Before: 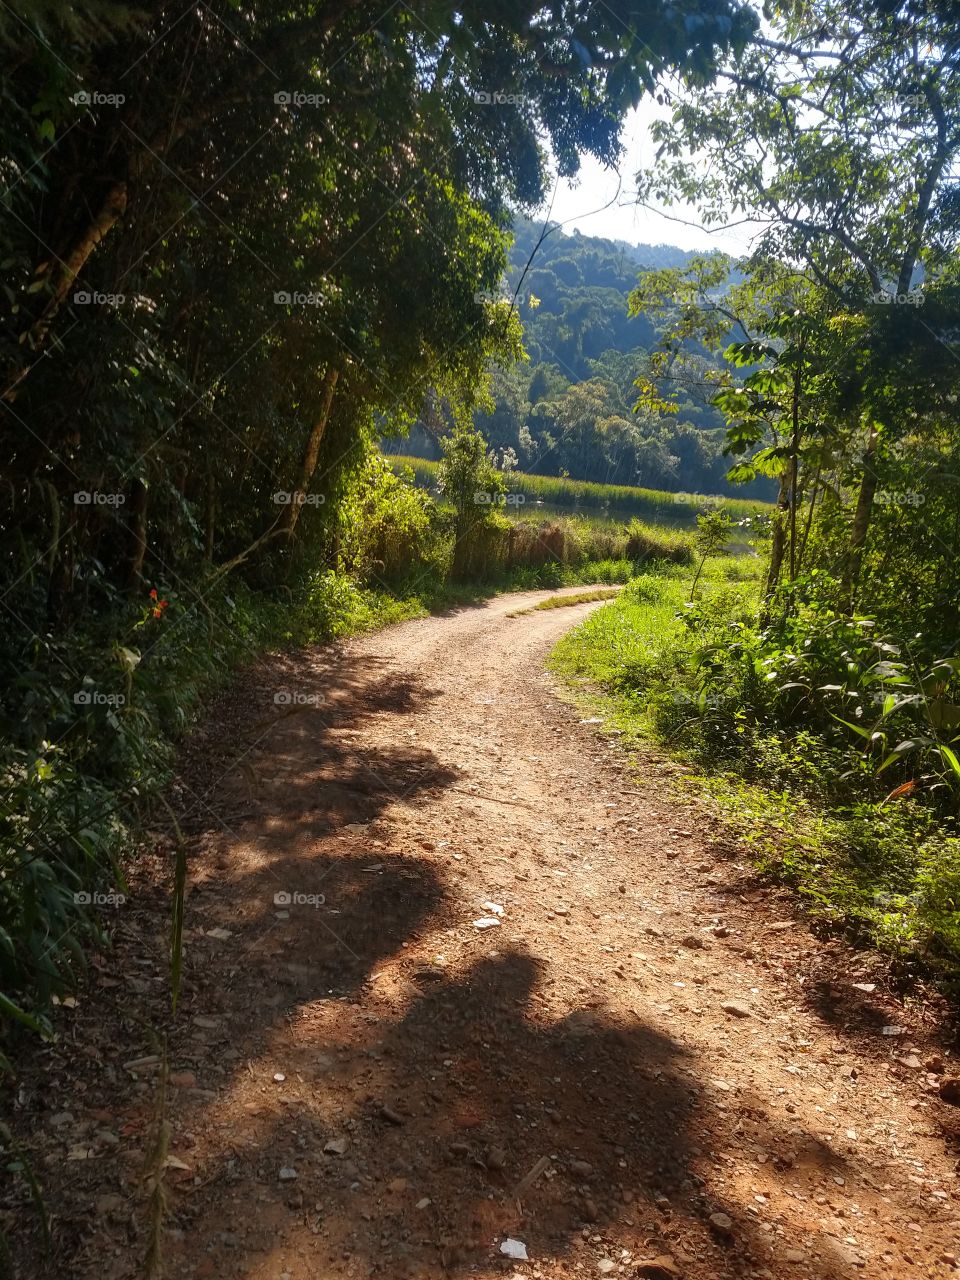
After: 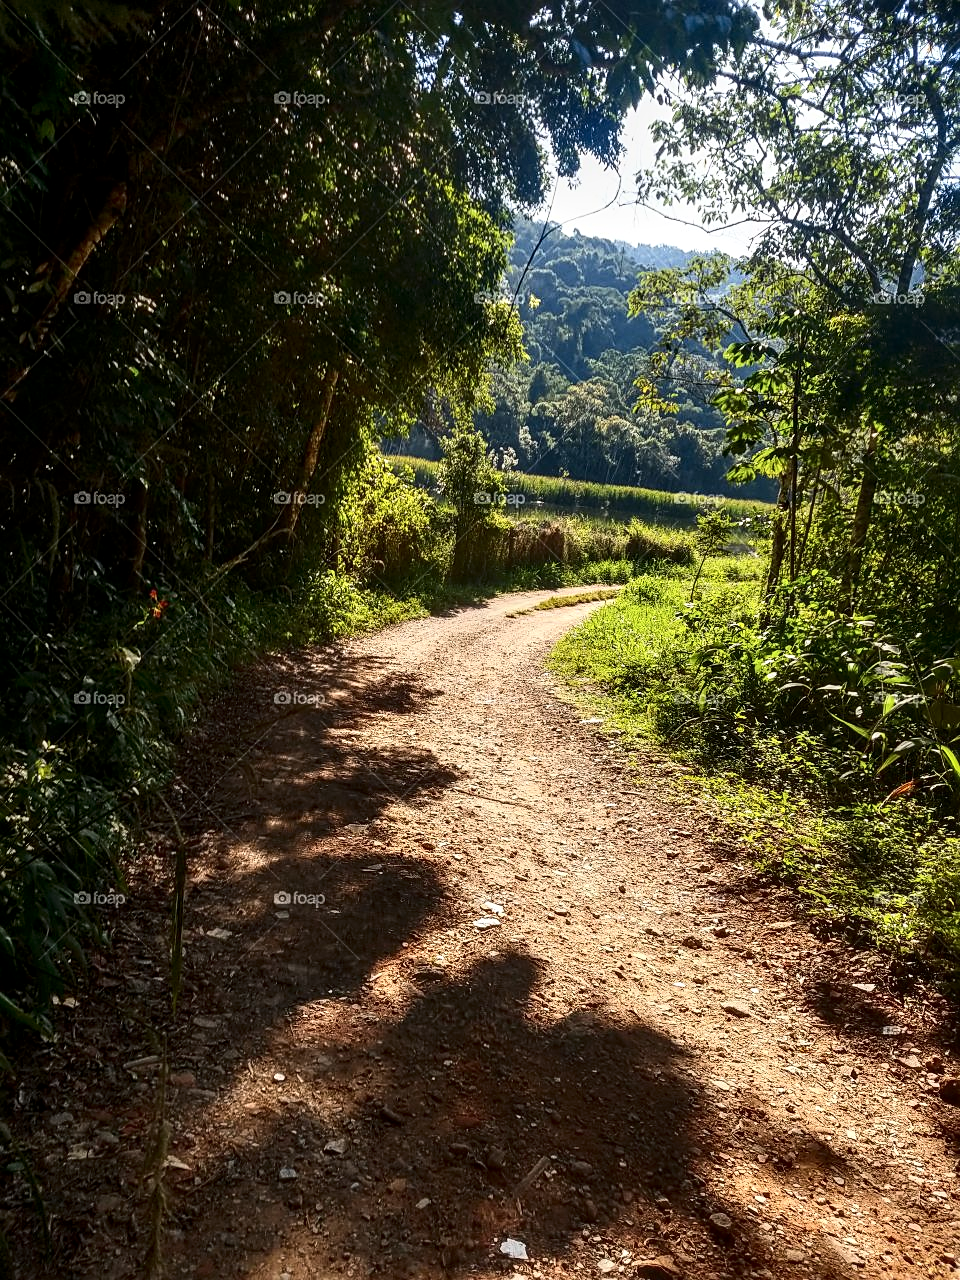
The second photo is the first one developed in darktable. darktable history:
contrast brightness saturation: contrast 0.285
local contrast: detail 130%
sharpen: on, module defaults
